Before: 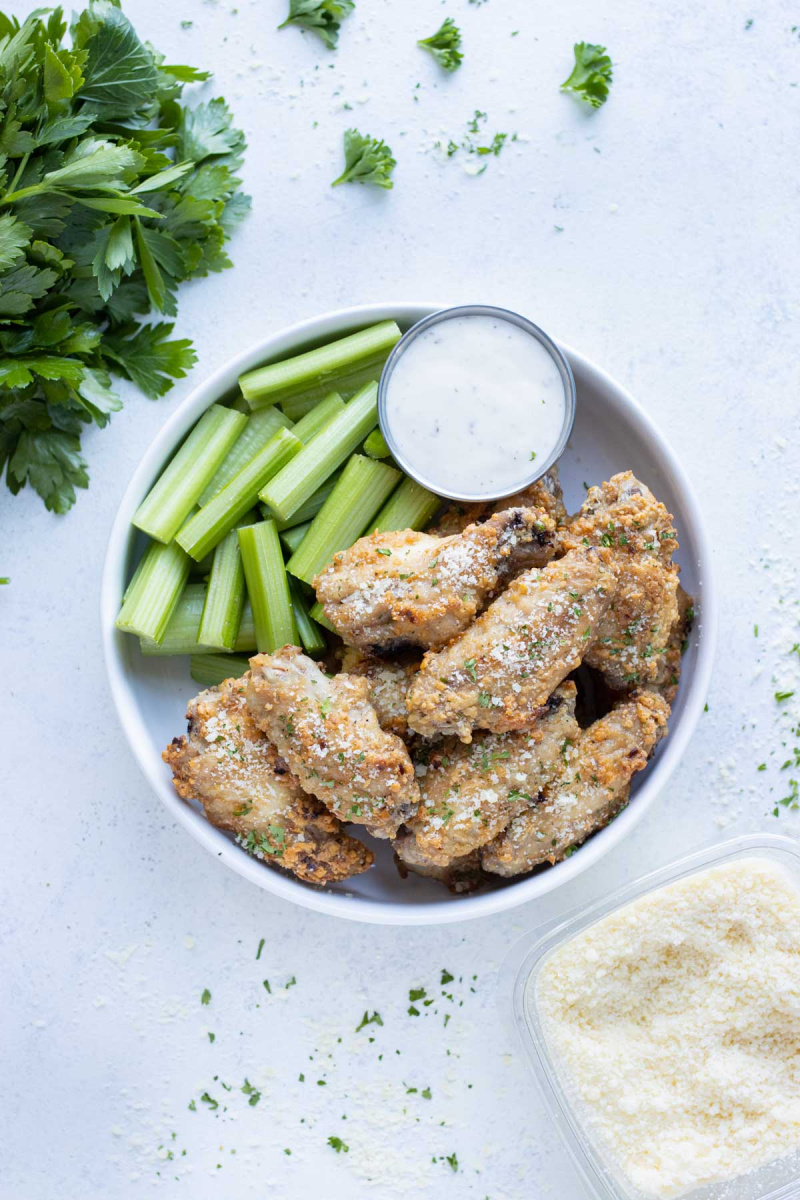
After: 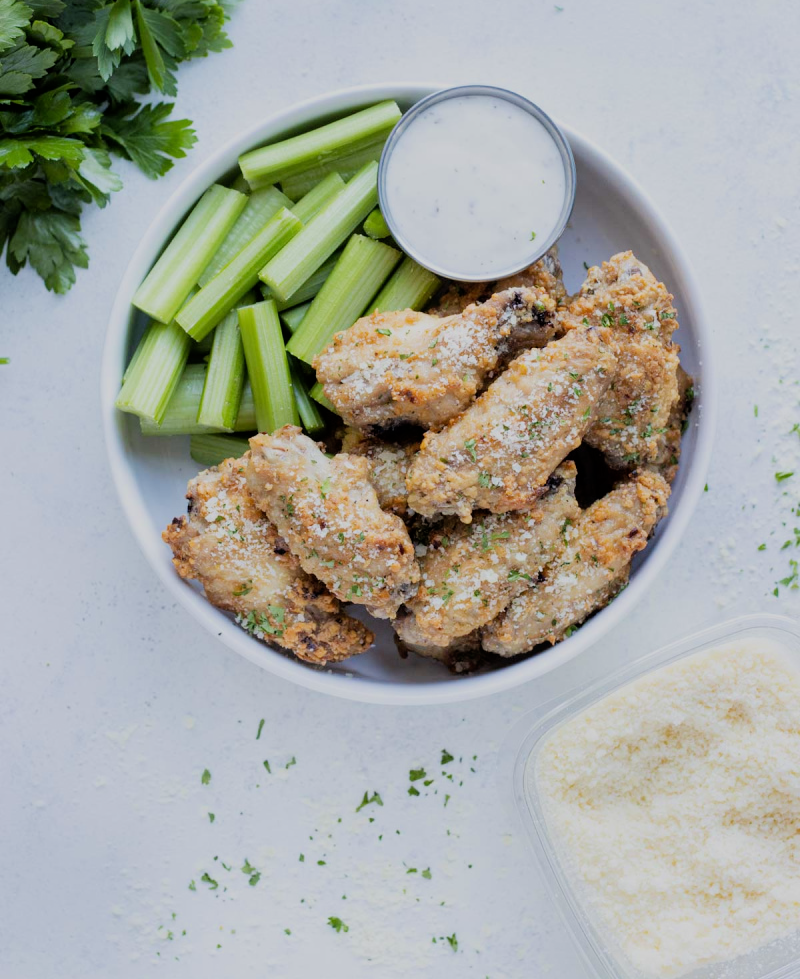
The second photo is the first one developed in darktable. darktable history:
crop and rotate: top 18.341%
shadows and highlights: radius 335.26, shadows 63.19, highlights 4.79, compress 87.78%, soften with gaussian
filmic rgb: black relative exposure -7.65 EV, white relative exposure 4.56 EV, hardness 3.61, iterations of high-quality reconstruction 0
